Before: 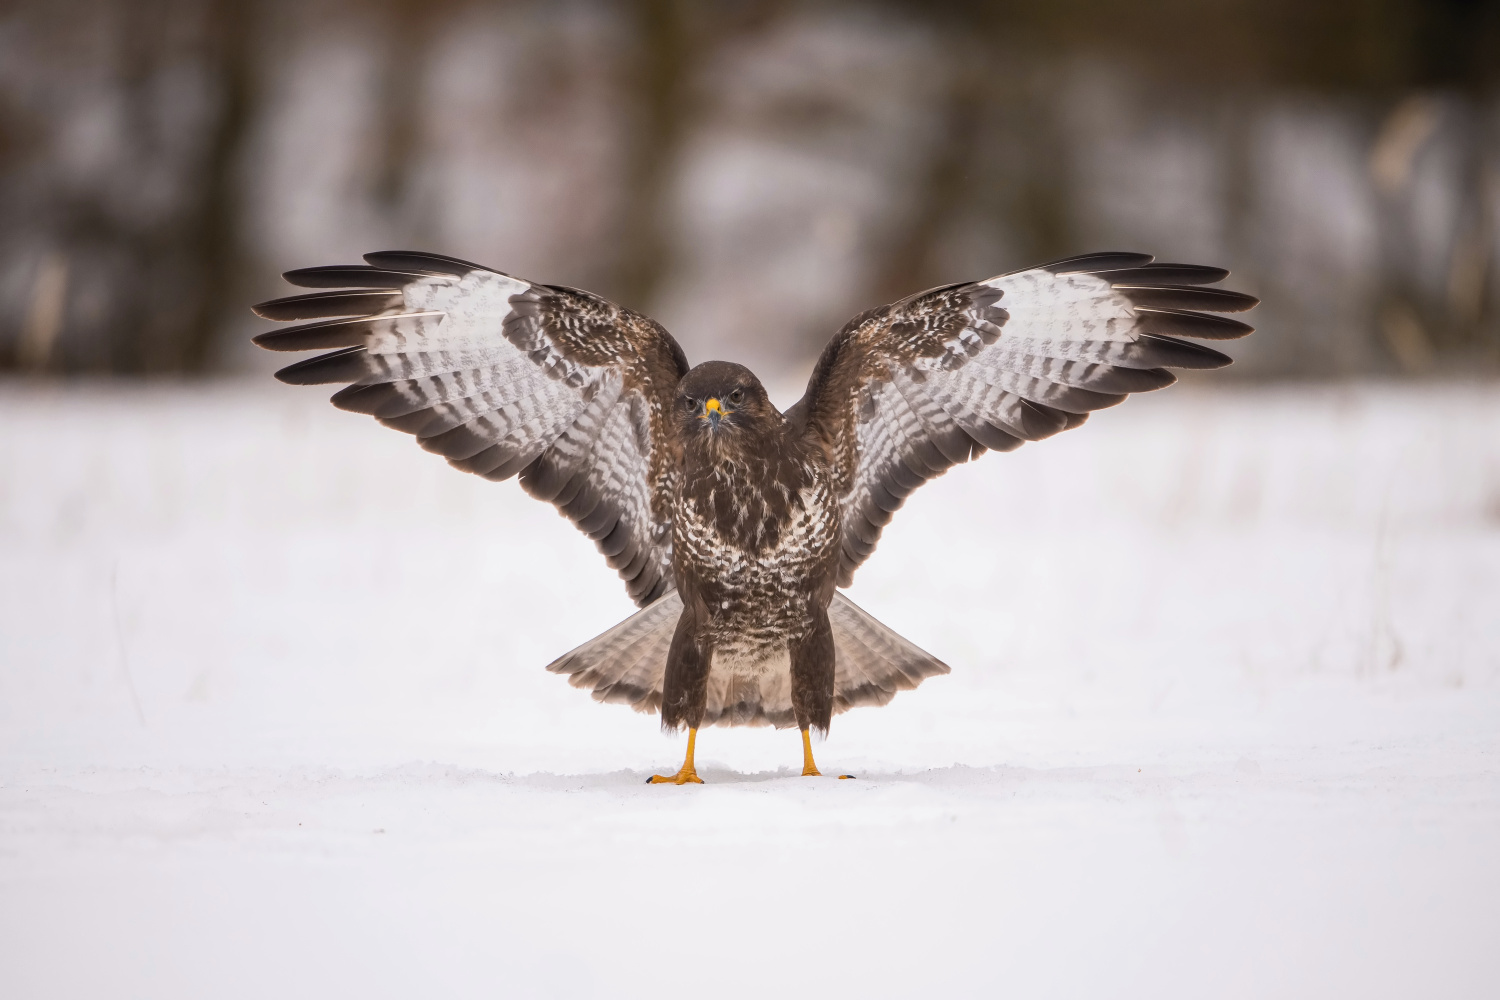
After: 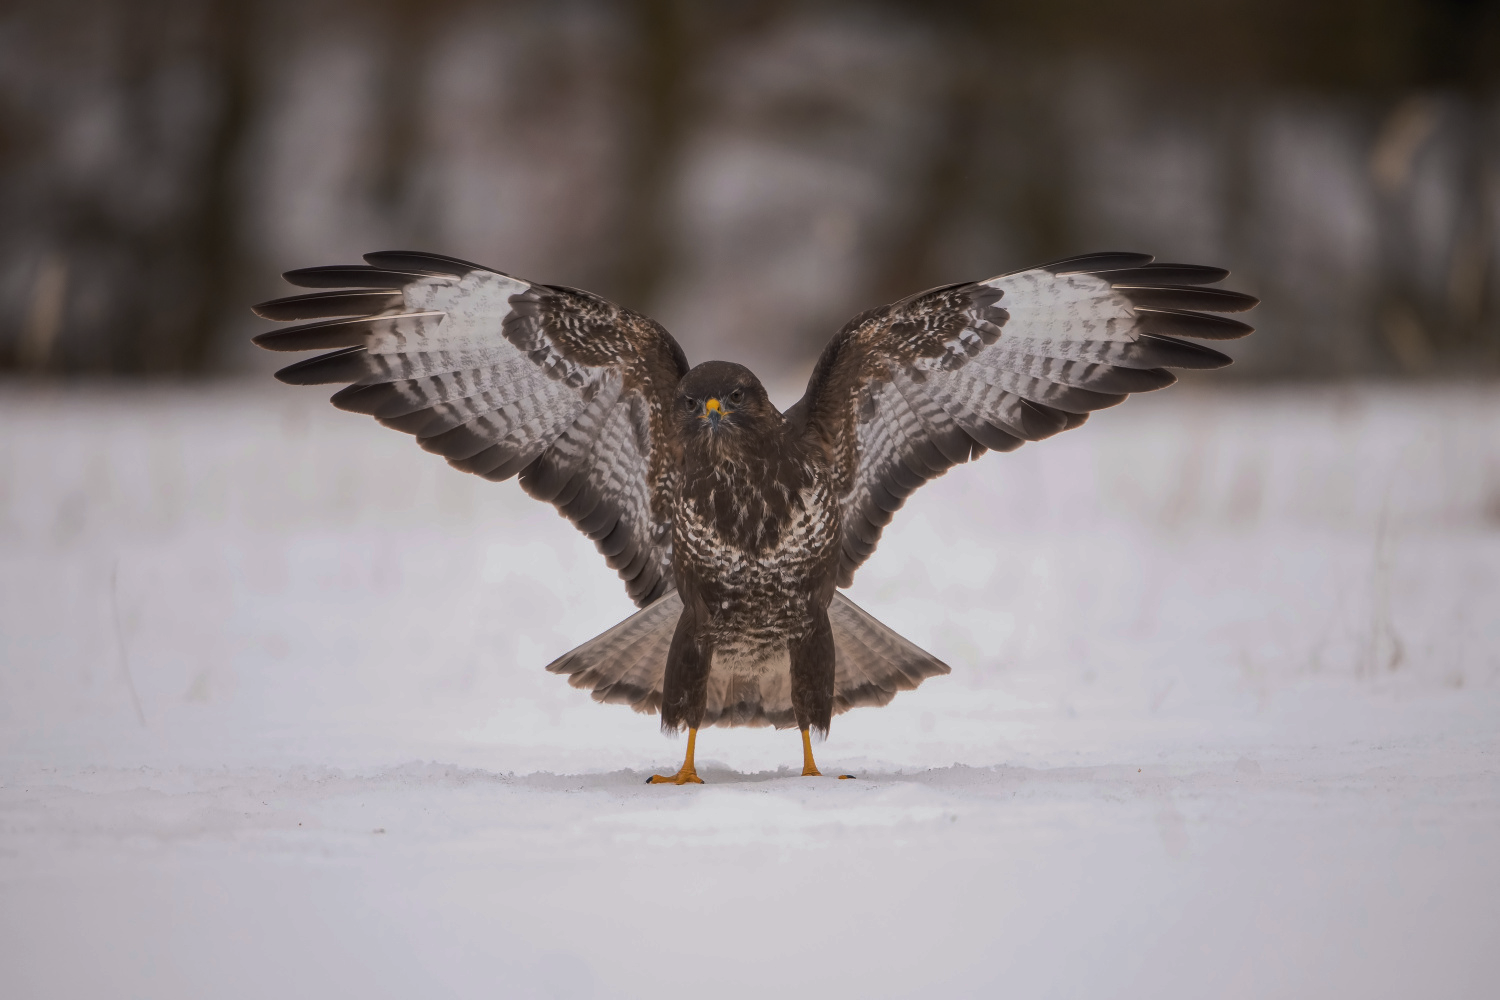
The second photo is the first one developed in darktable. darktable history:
tone equalizer: edges refinement/feathering 500, mask exposure compensation -1.57 EV, preserve details no
tone curve: curves: ch0 [(0, 0) (0.91, 0.76) (0.997, 0.913)], preserve colors none
